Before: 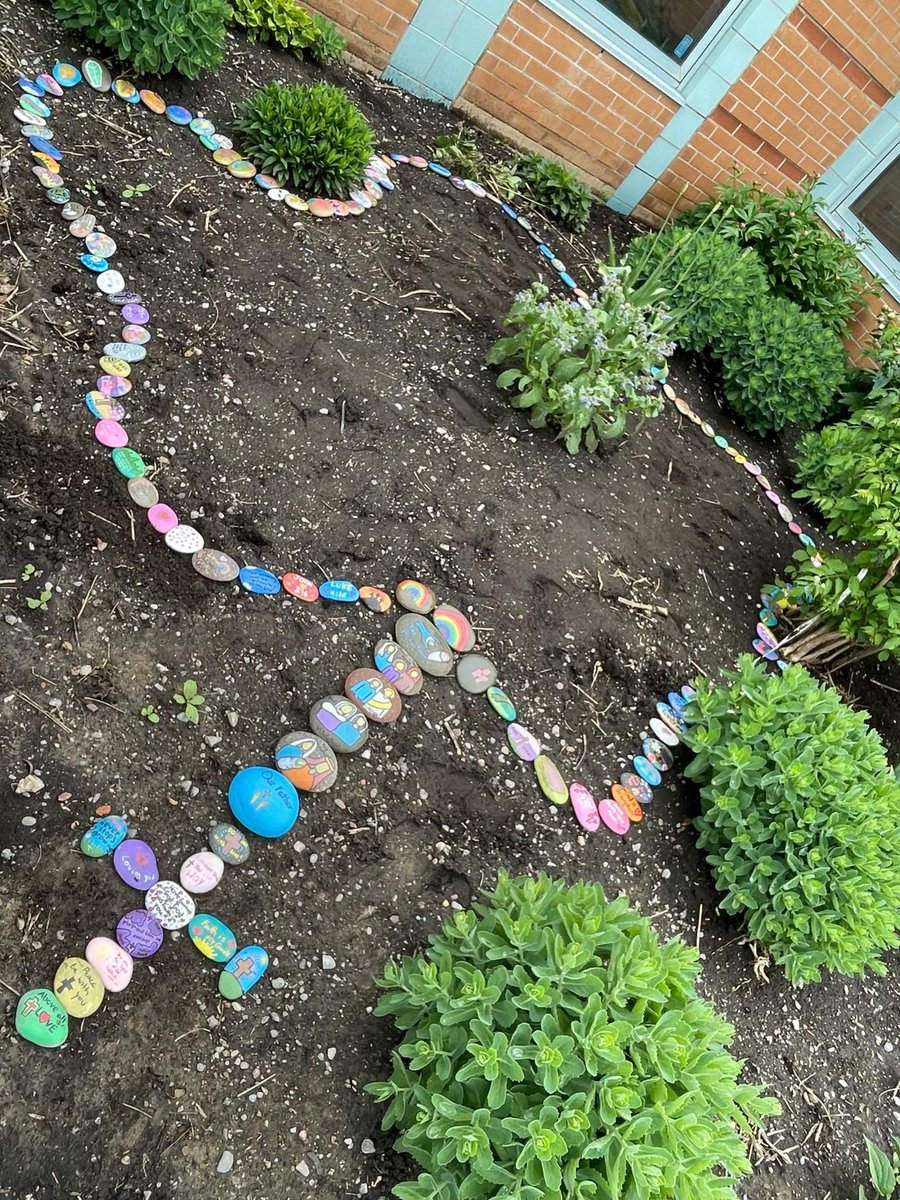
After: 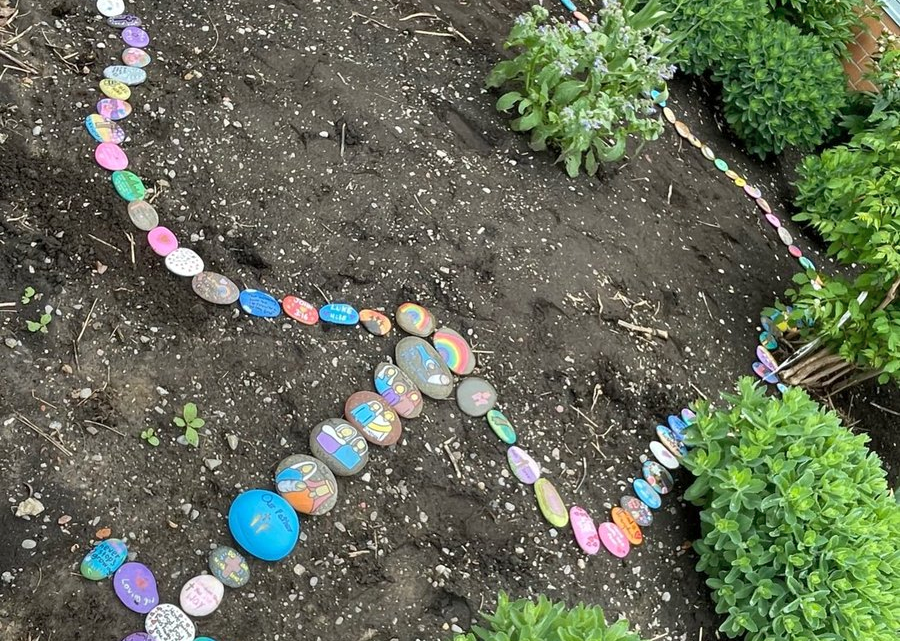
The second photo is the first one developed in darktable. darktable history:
shadows and highlights: shadows 42.81, highlights 6.77
tone equalizer: mask exposure compensation -0.51 EV
crop and rotate: top 23.137%, bottom 23.412%
